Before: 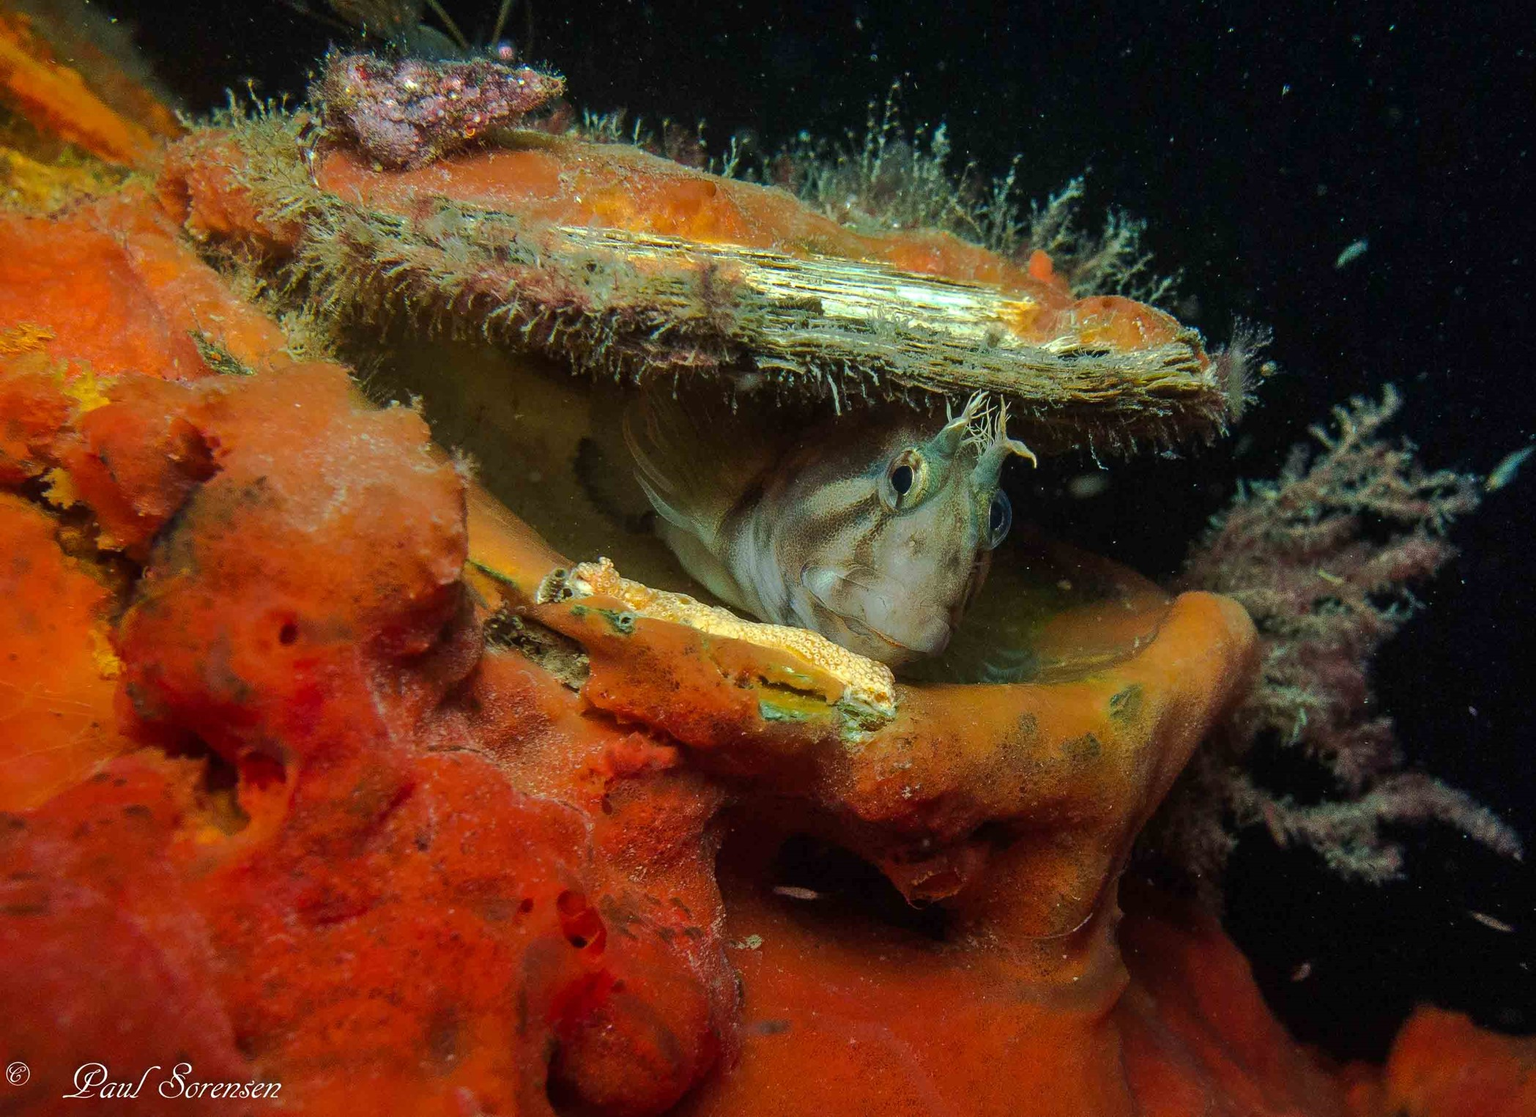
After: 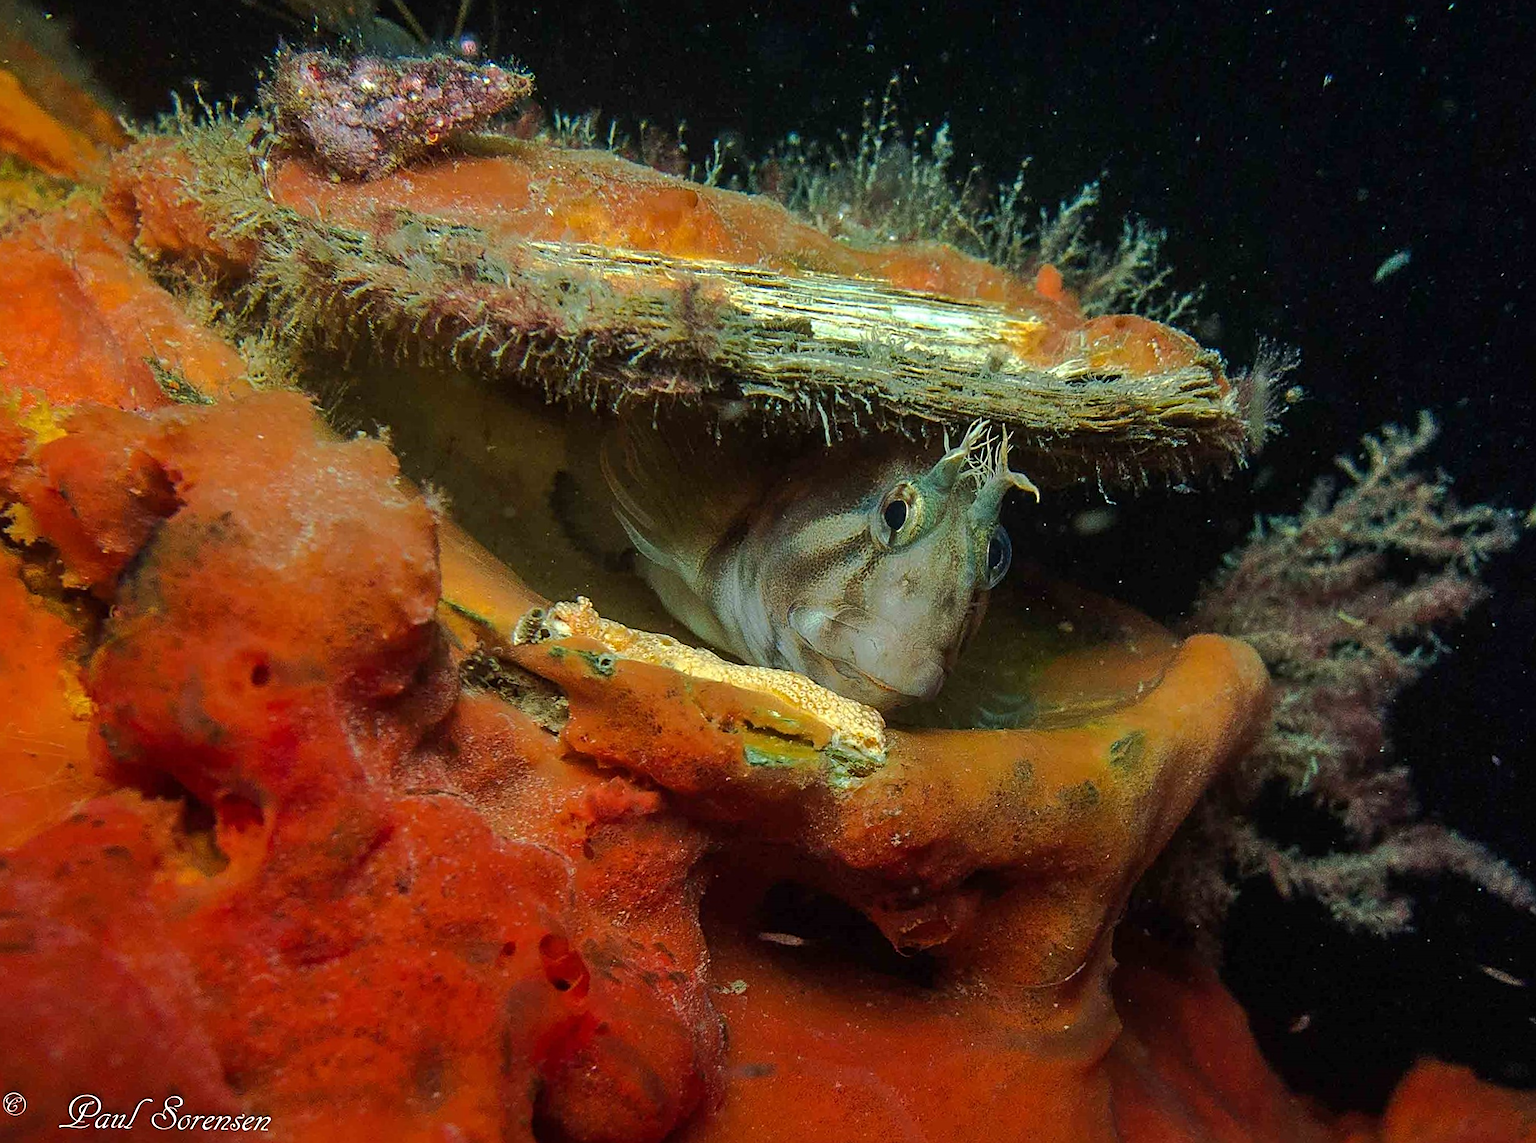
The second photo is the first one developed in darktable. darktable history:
rotate and perspective: rotation 0.074°, lens shift (vertical) 0.096, lens shift (horizontal) -0.041, crop left 0.043, crop right 0.952, crop top 0.024, crop bottom 0.979
sharpen: on, module defaults
